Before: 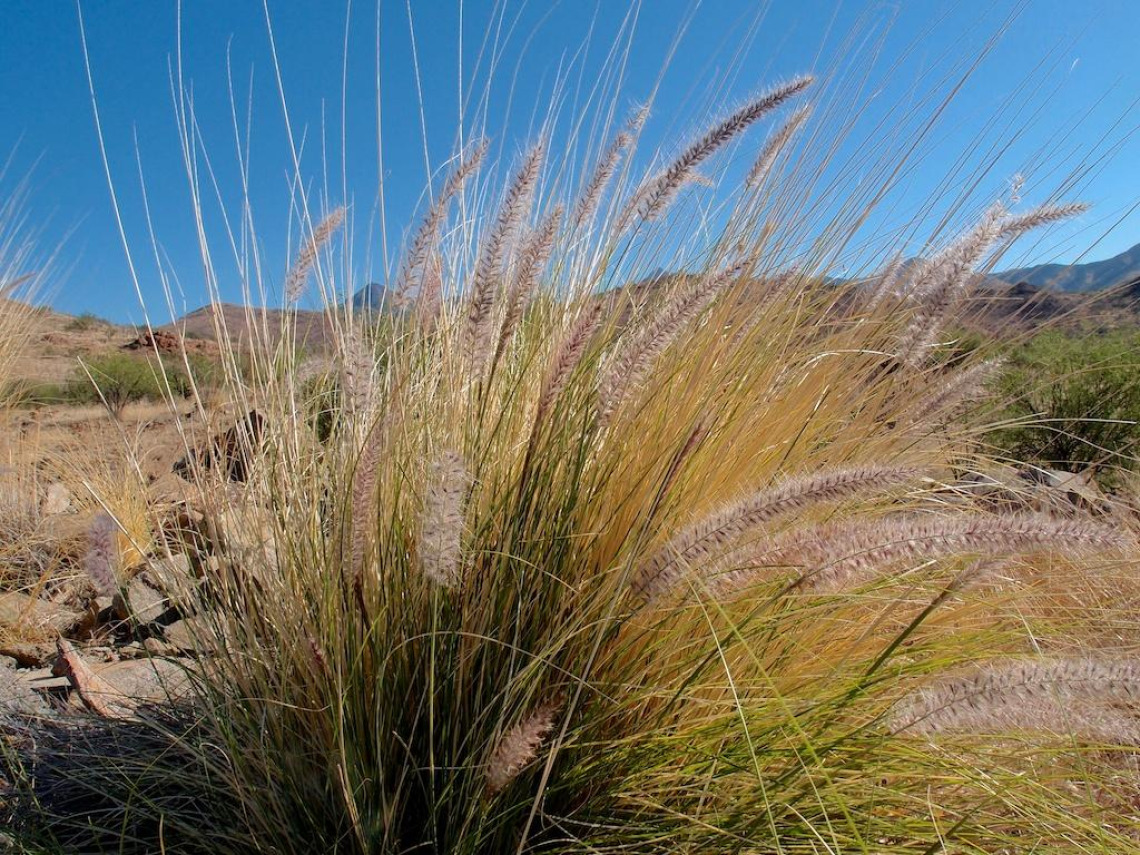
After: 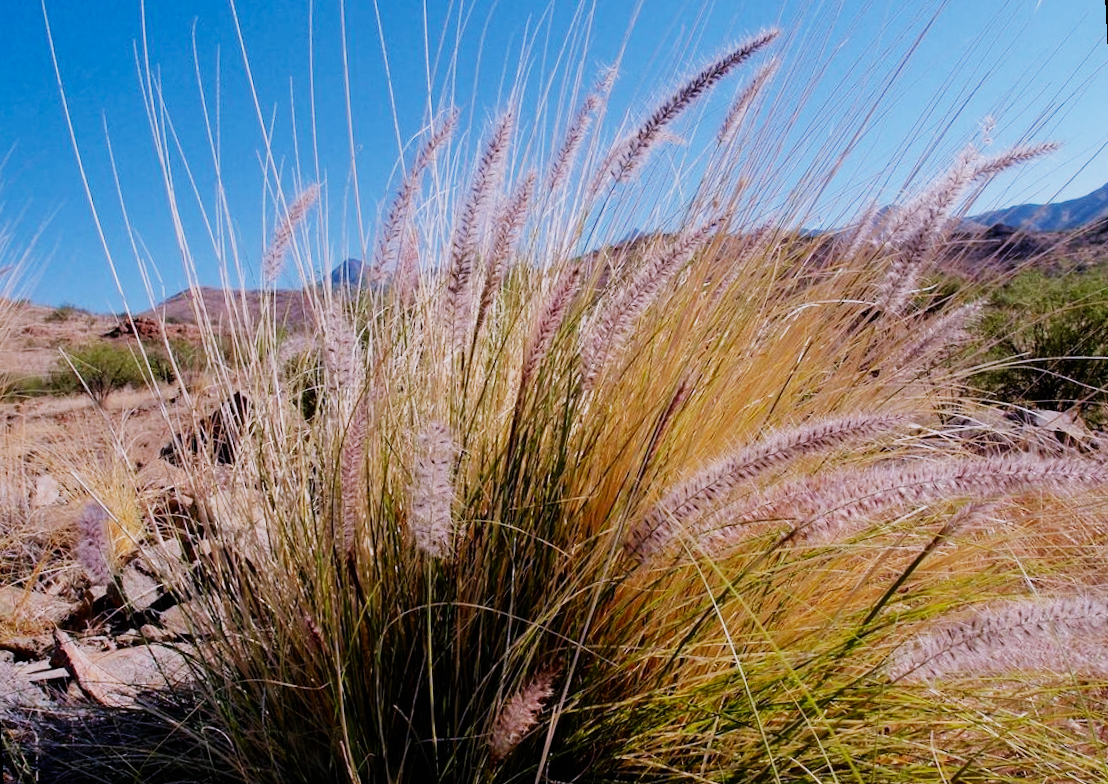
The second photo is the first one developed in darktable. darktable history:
rotate and perspective: rotation -3°, crop left 0.031, crop right 0.968, crop top 0.07, crop bottom 0.93
sigmoid: contrast 1.6, skew -0.2, preserve hue 0%, red attenuation 0.1, red rotation 0.035, green attenuation 0.1, green rotation -0.017, blue attenuation 0.15, blue rotation -0.052, base primaries Rec2020
color balance: contrast 10%
white balance: red 1.042, blue 1.17
